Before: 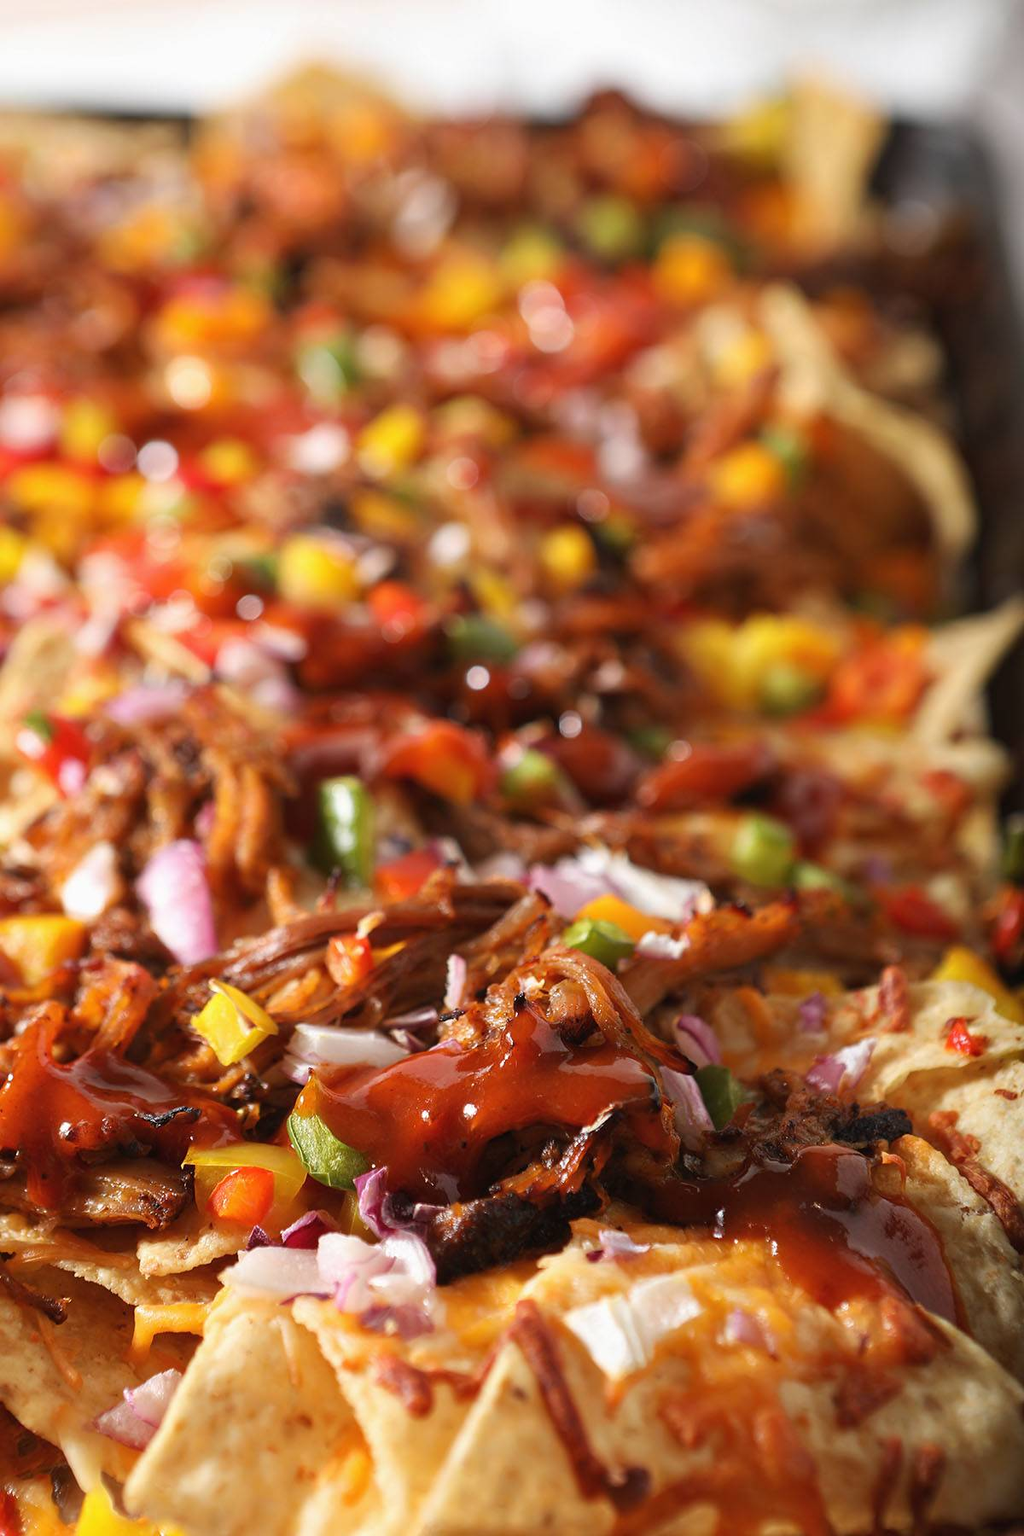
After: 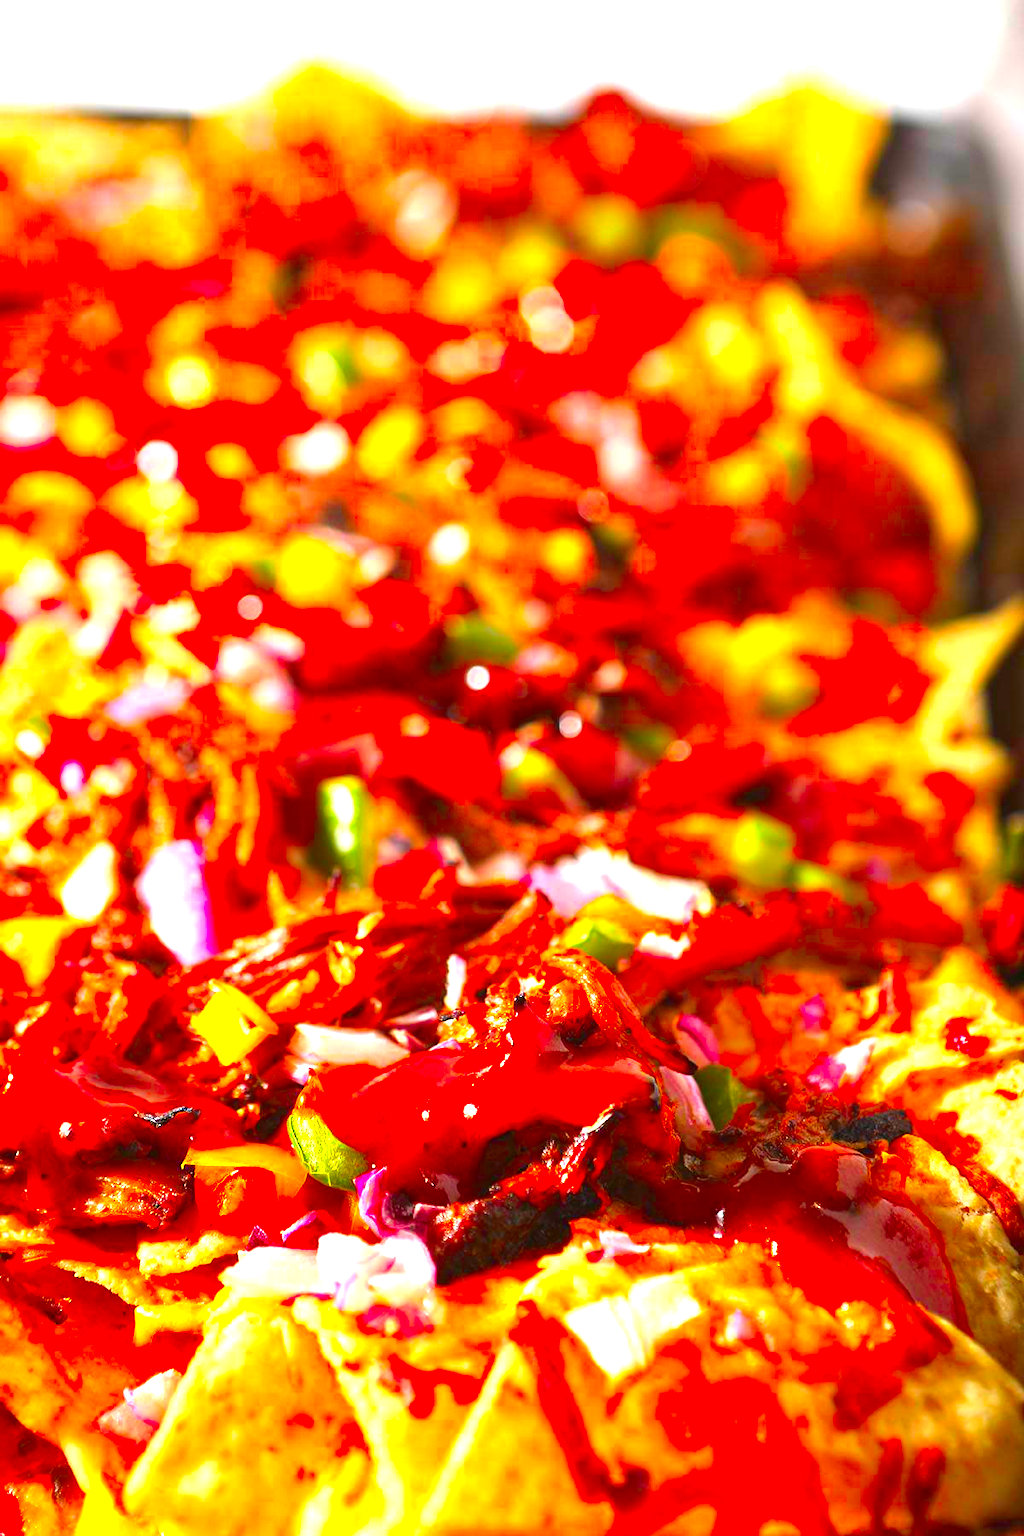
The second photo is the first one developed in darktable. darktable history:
color correction: highlights b* 0.045, saturation 2.2
exposure: black level correction 0, exposure 1.192 EV, compensate highlight preservation false
